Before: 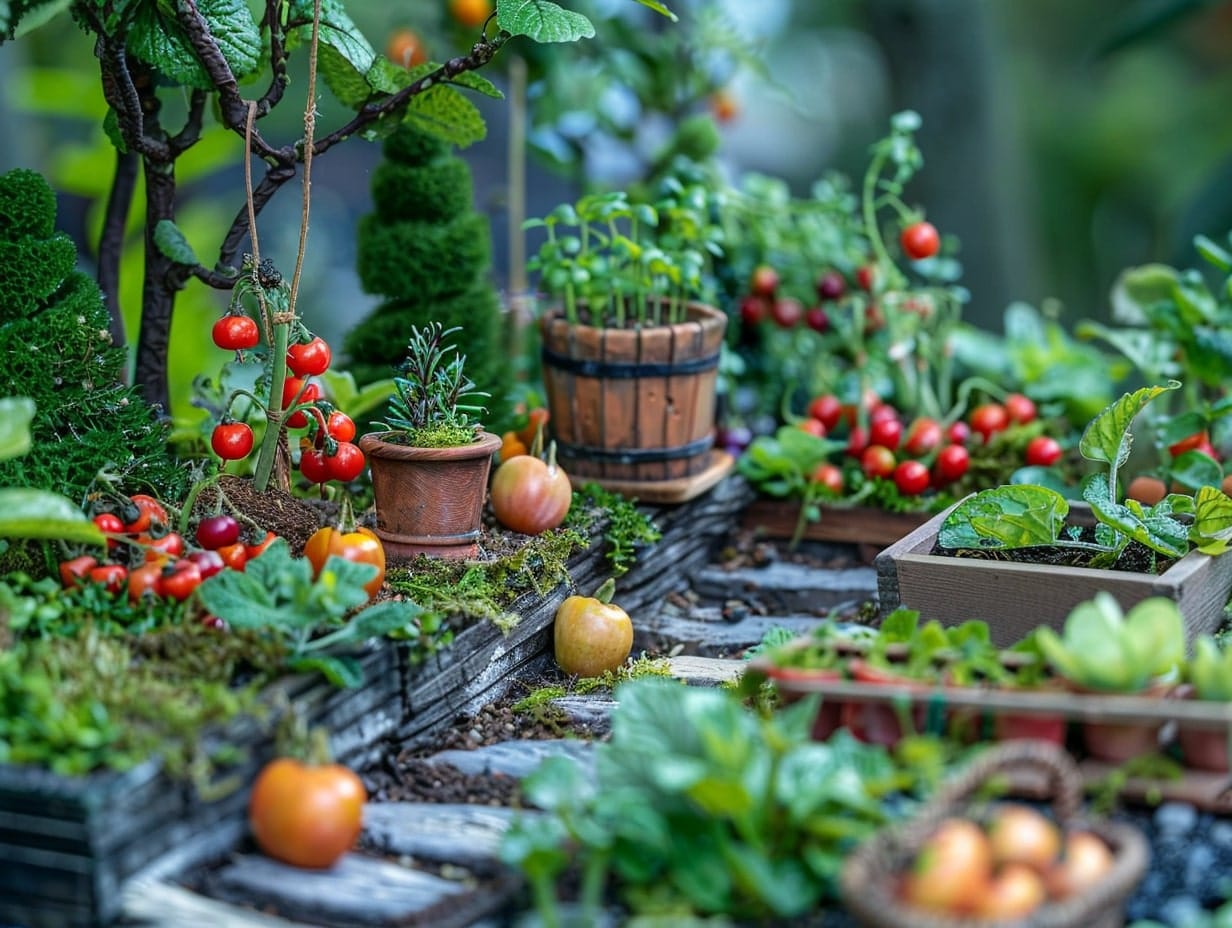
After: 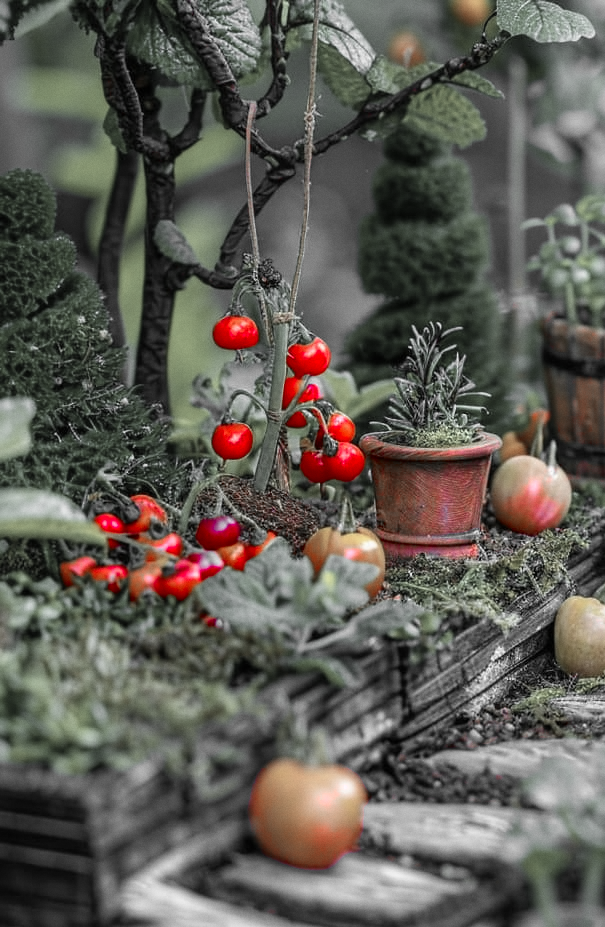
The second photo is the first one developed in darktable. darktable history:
color zones: curves: ch1 [(0, 0.831) (0.08, 0.771) (0.157, 0.268) (0.241, 0.207) (0.562, -0.005) (0.714, -0.013) (0.876, 0.01) (1, 0.831)]
grain: coarseness 0.09 ISO, strength 10%
crop and rotate: left 0%, top 0%, right 50.845%
